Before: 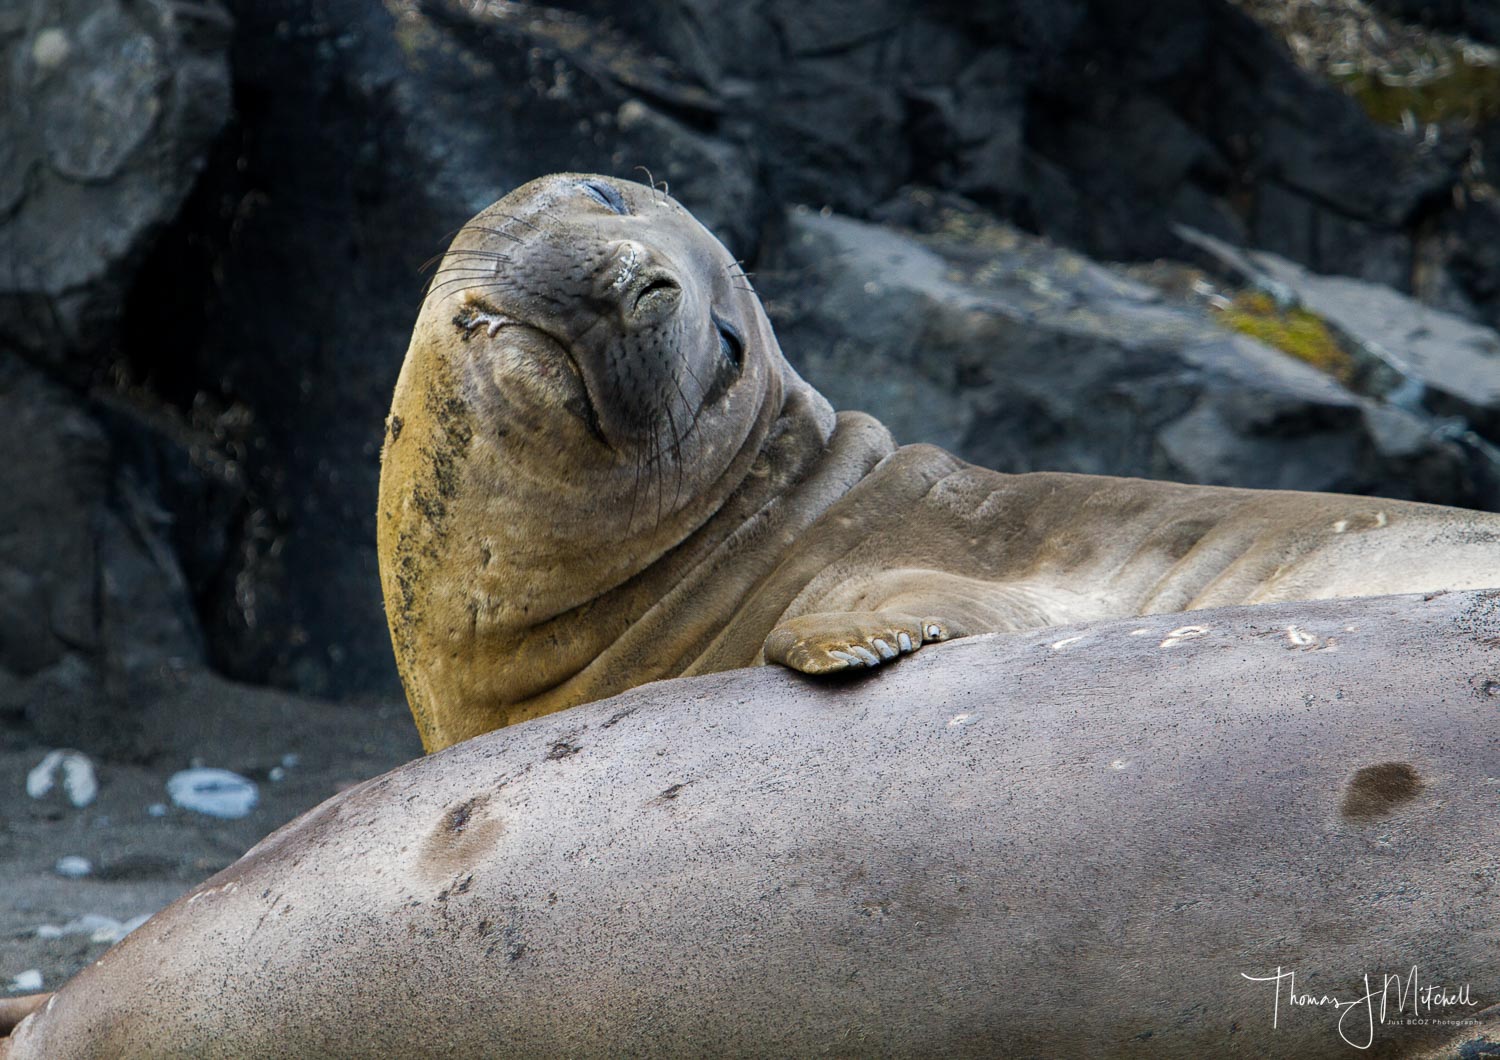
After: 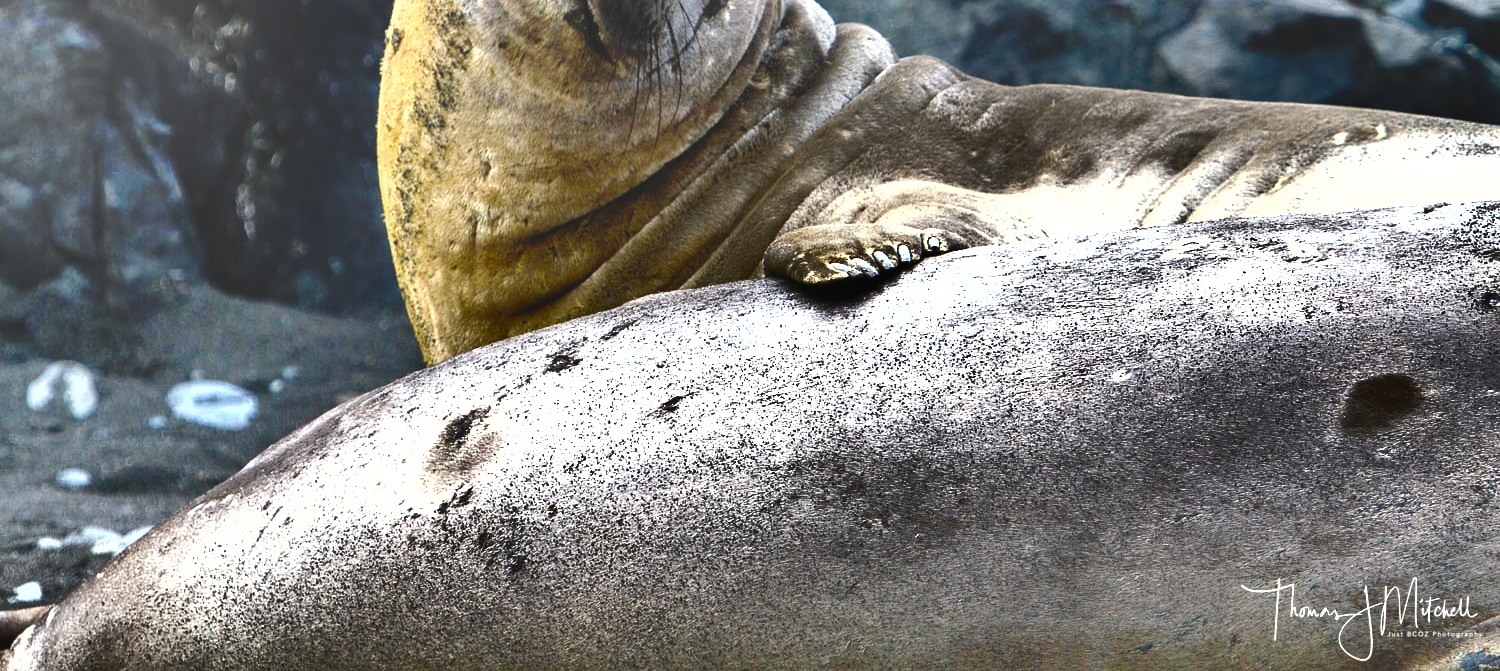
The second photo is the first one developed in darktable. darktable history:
exposure: black level correction 0, exposure 0.948 EV, compensate exposure bias true, compensate highlight preservation false
crop and rotate: top 36.675%
shadows and highlights: radius 123.48, shadows 98.69, white point adjustment -2.84, highlights -98.84, highlights color adjustment 0.263%, soften with gaussian
base curve: curves: ch0 [(0, 0.024) (0.055, 0.065) (0.121, 0.166) (0.236, 0.319) (0.693, 0.726) (1, 1)], preserve colors none
